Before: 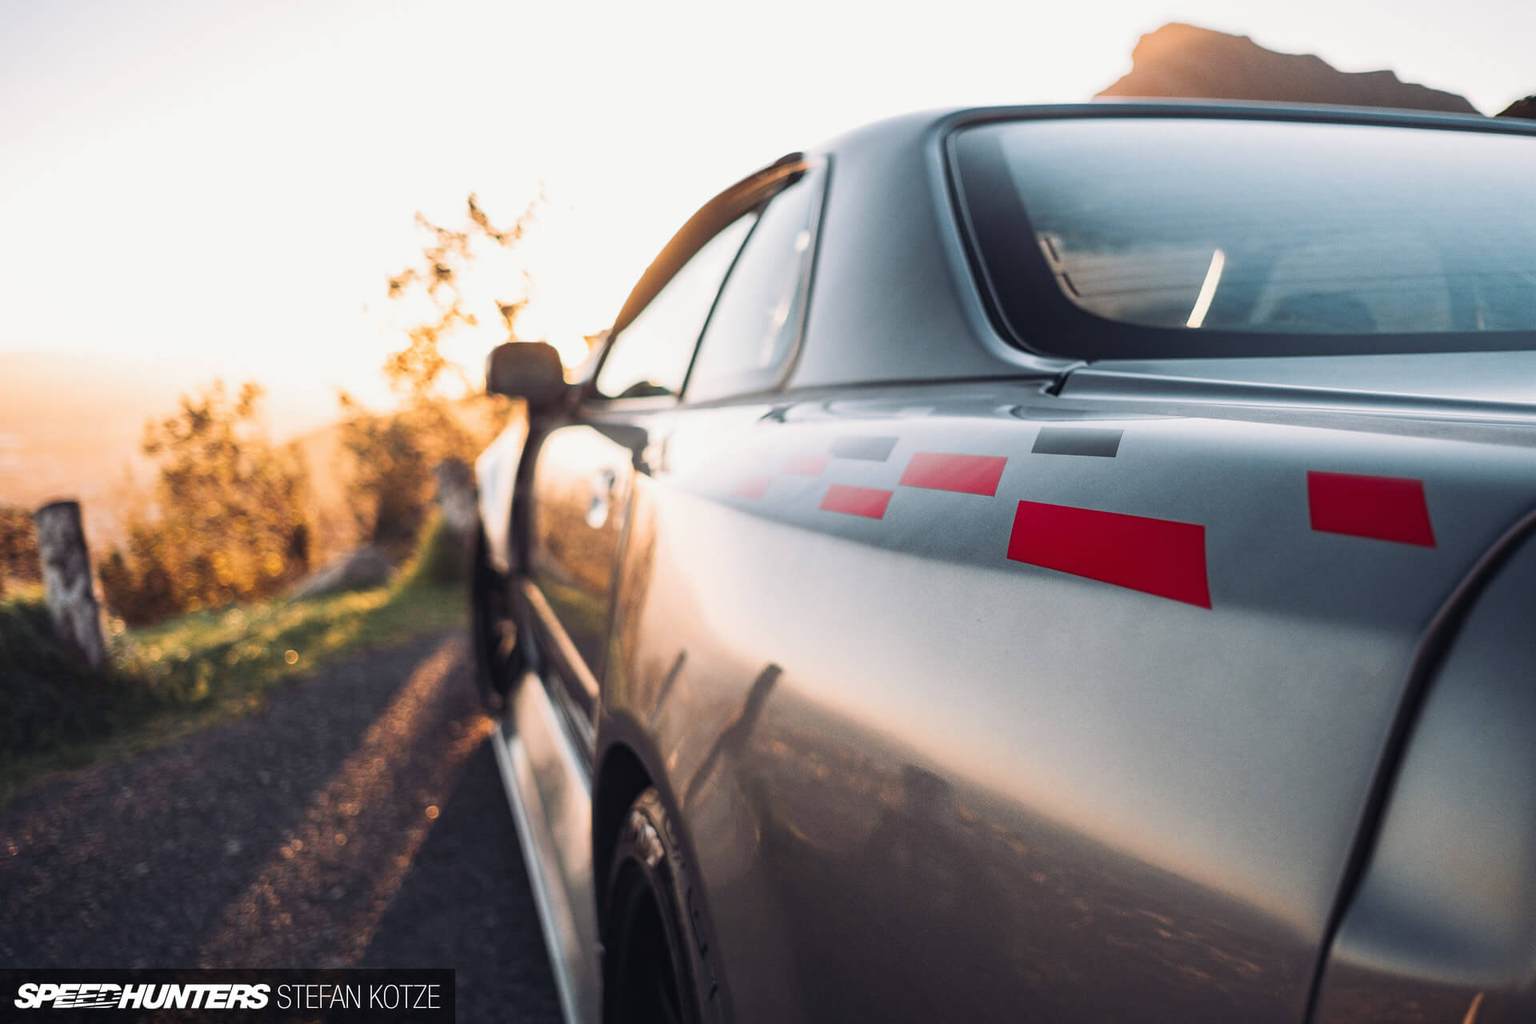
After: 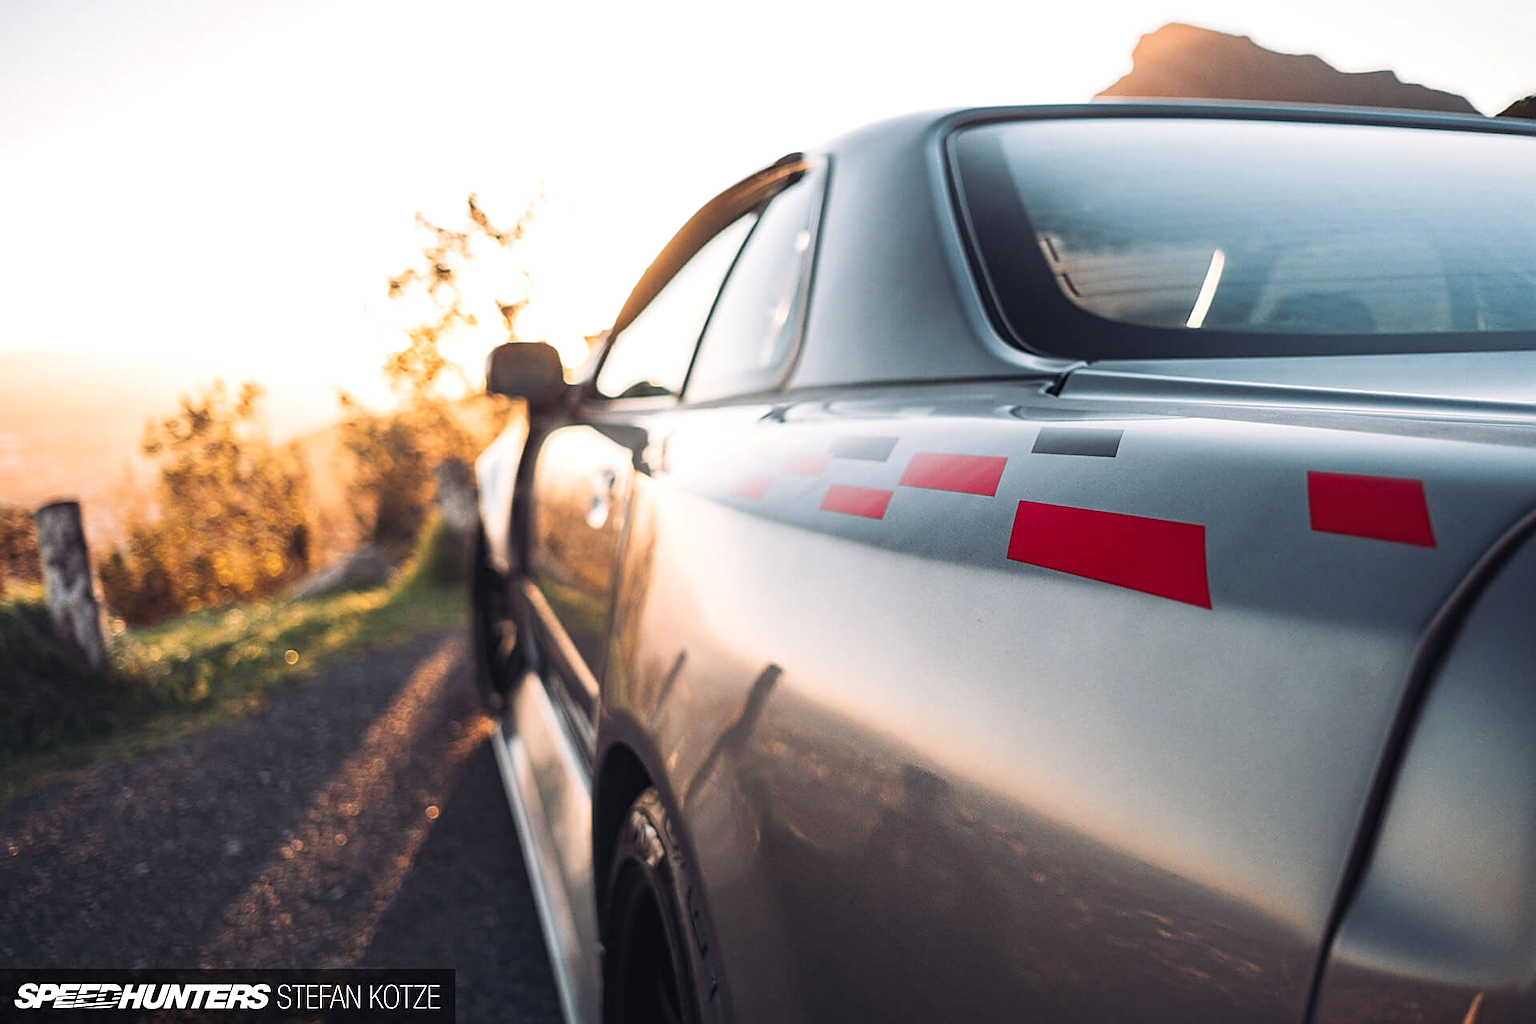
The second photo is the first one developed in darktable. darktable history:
sharpen: on, module defaults
exposure: exposure 0.17 EV, compensate highlight preservation false
